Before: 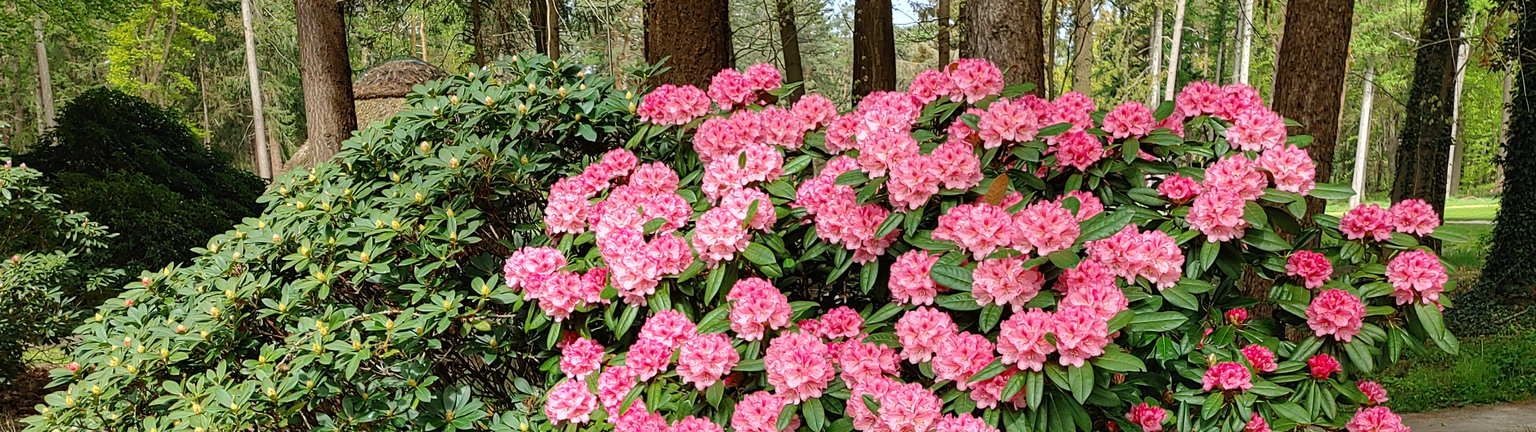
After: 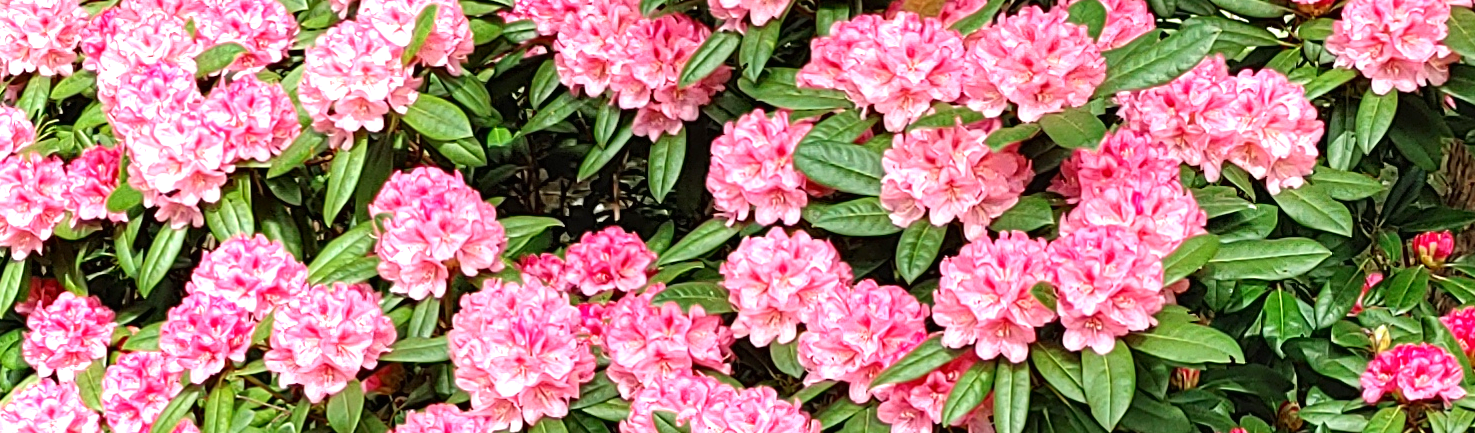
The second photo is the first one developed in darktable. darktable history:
crop: left 35.78%, top 45.695%, right 18.125%, bottom 6.103%
exposure: black level correction 0, exposure 0.704 EV, compensate exposure bias true, compensate highlight preservation false
